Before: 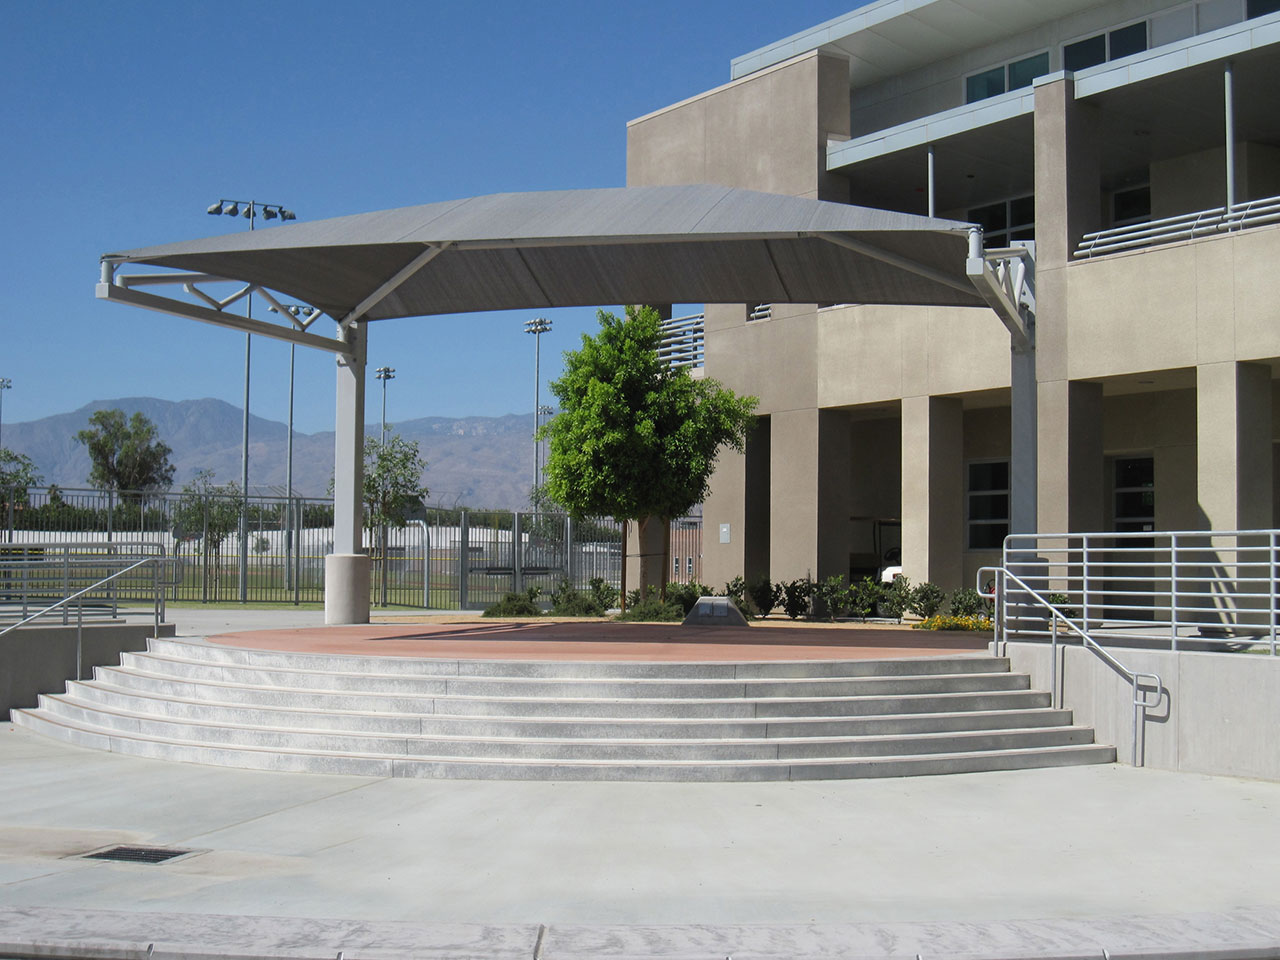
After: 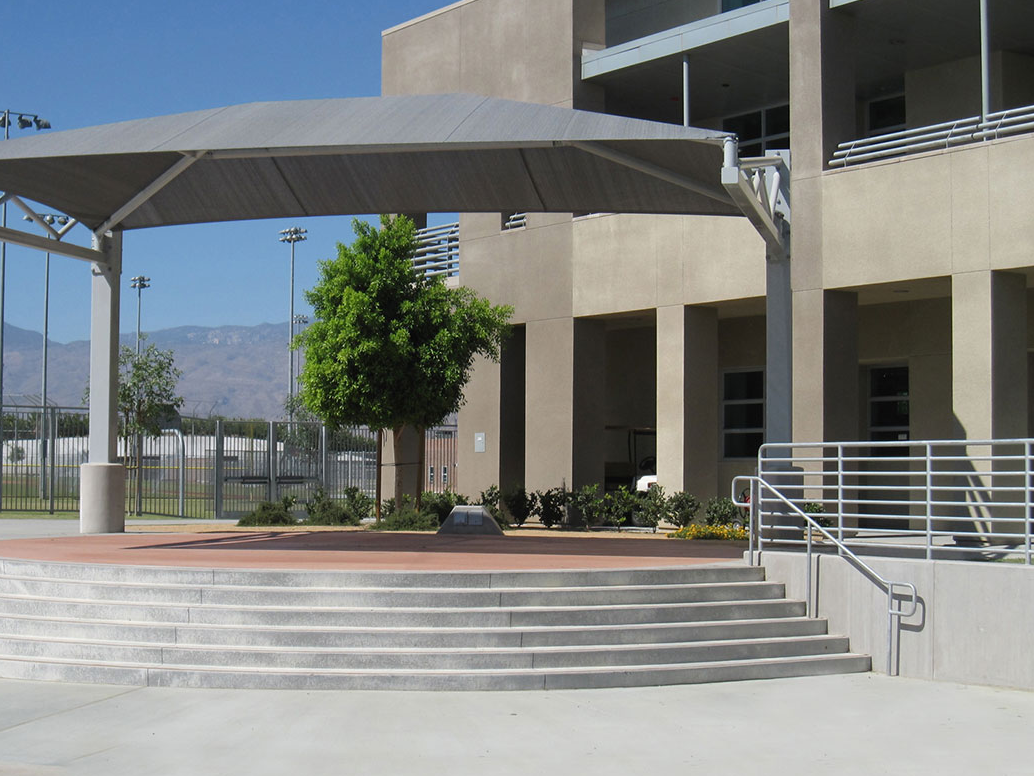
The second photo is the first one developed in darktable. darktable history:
crop: left 19.159%, top 9.58%, bottom 9.58%
white balance: emerald 1
